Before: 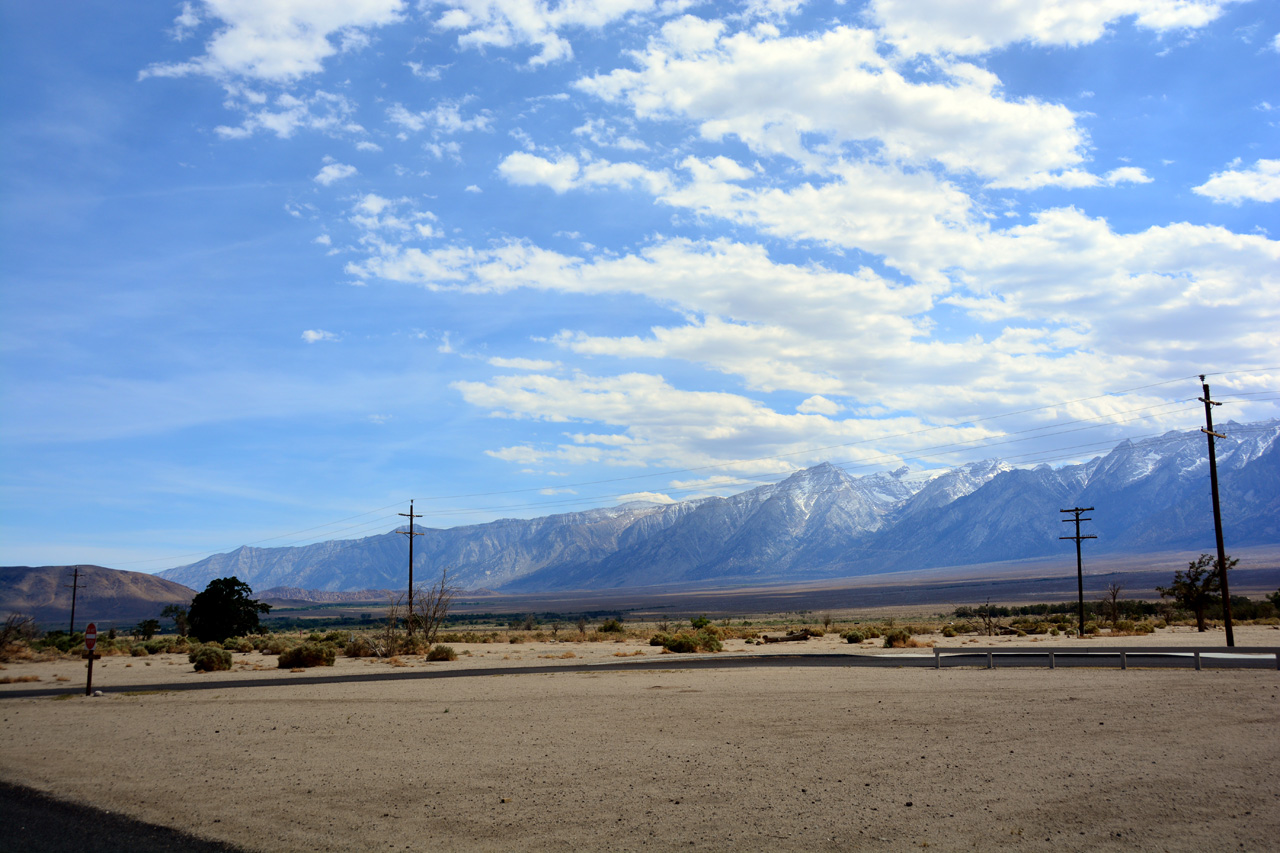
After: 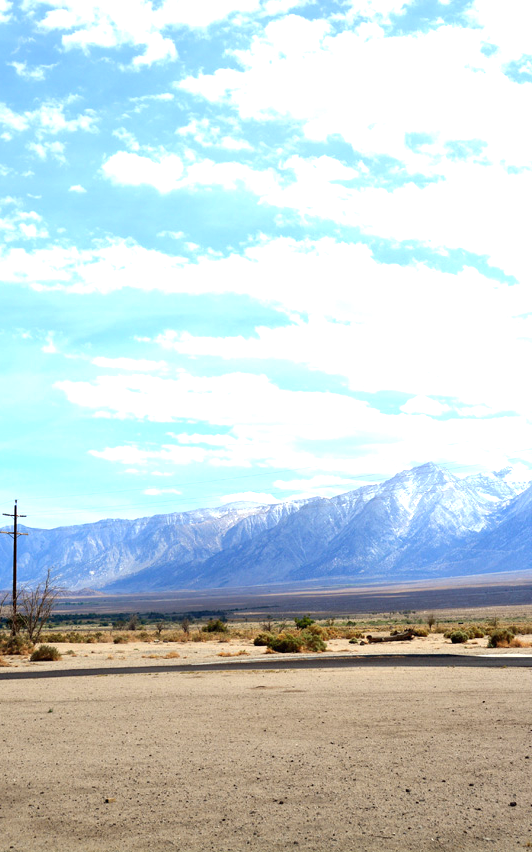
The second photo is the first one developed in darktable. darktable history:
exposure: black level correction 0, exposure 1.096 EV, compensate highlight preservation false
crop: left 30.946%, right 27.431%
